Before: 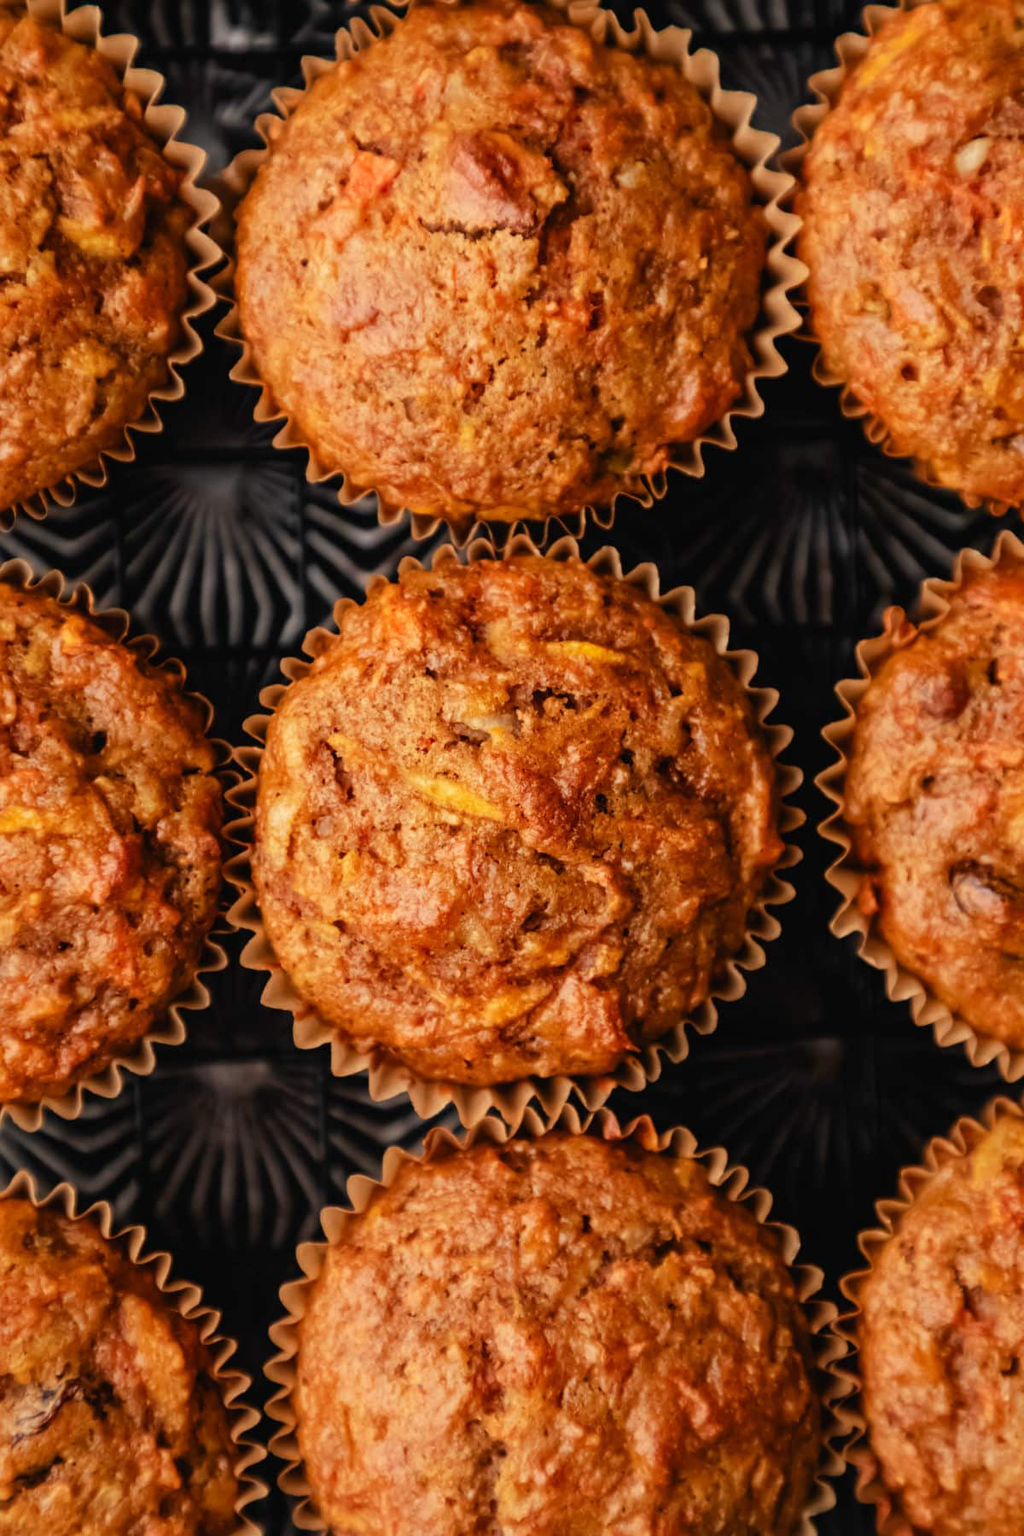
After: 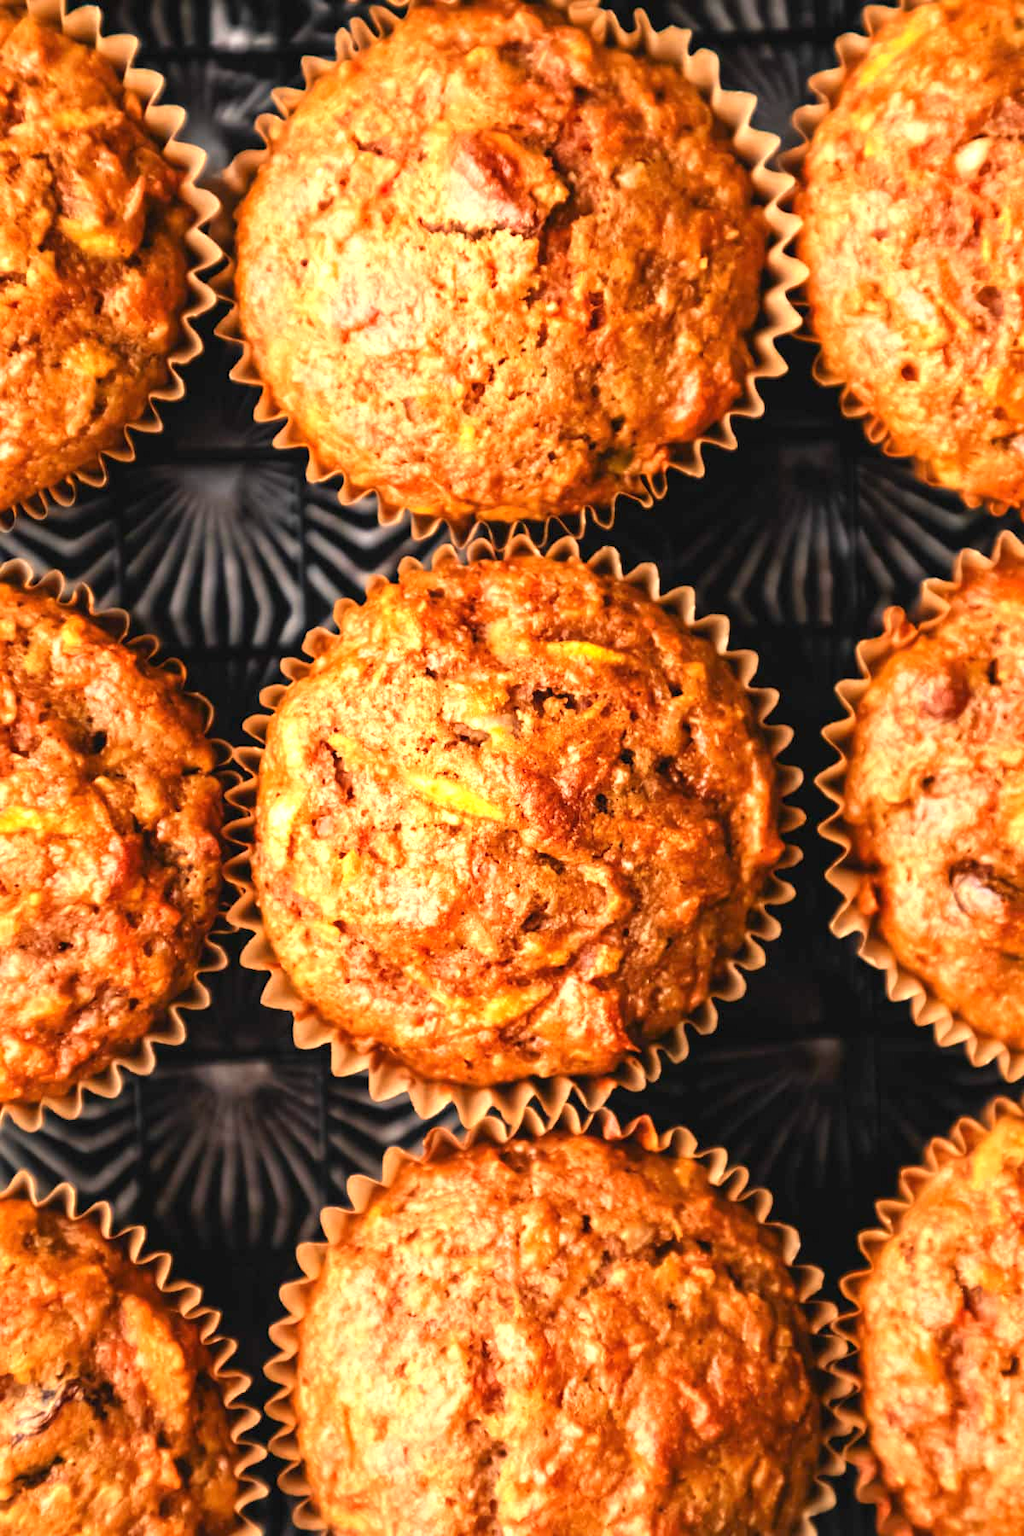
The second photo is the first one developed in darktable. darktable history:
exposure: black level correction 0, exposure 1.194 EV, compensate highlight preservation false
